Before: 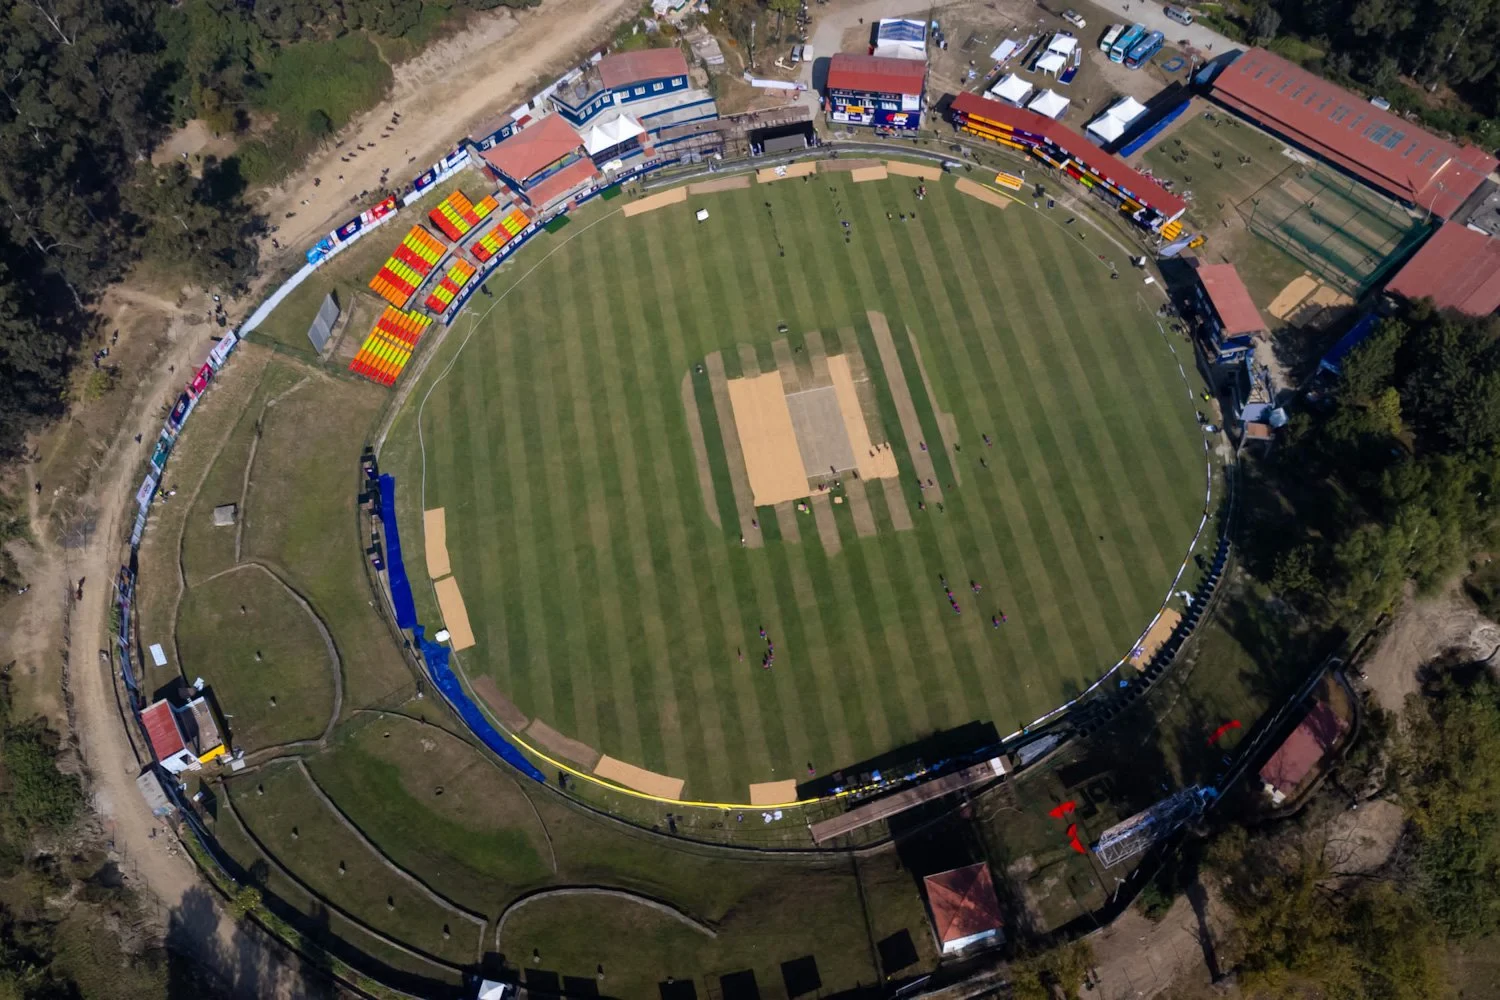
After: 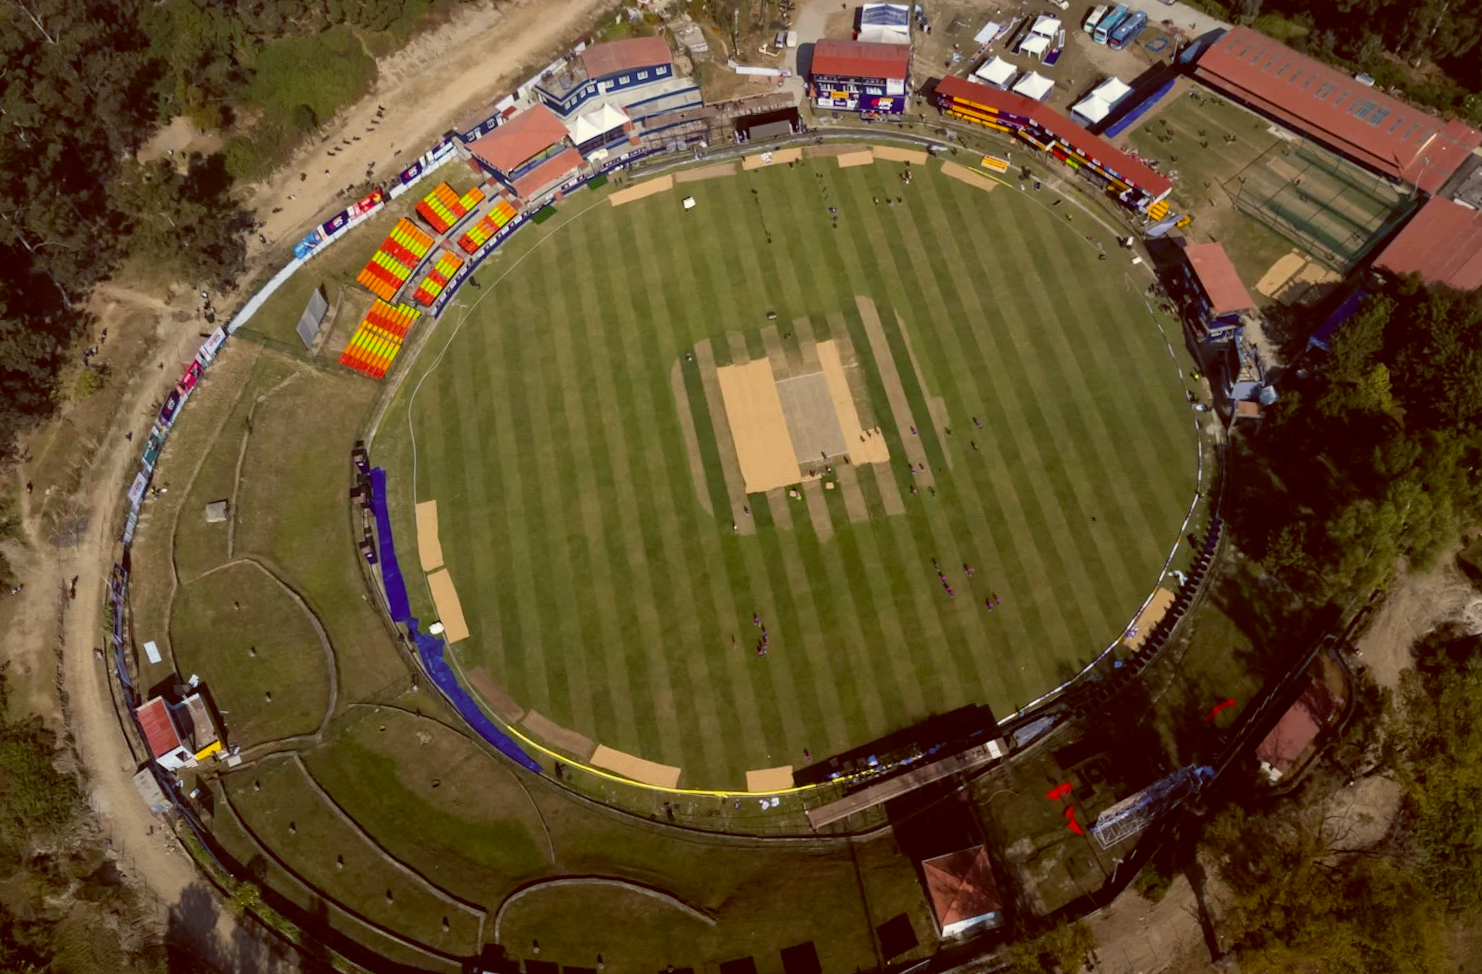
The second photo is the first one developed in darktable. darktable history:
color balance: lift [1.001, 1.007, 1, 0.993], gamma [1.023, 1.026, 1.01, 0.974], gain [0.964, 1.059, 1.073, 0.927]
rotate and perspective: rotation -1°, crop left 0.011, crop right 0.989, crop top 0.025, crop bottom 0.975
